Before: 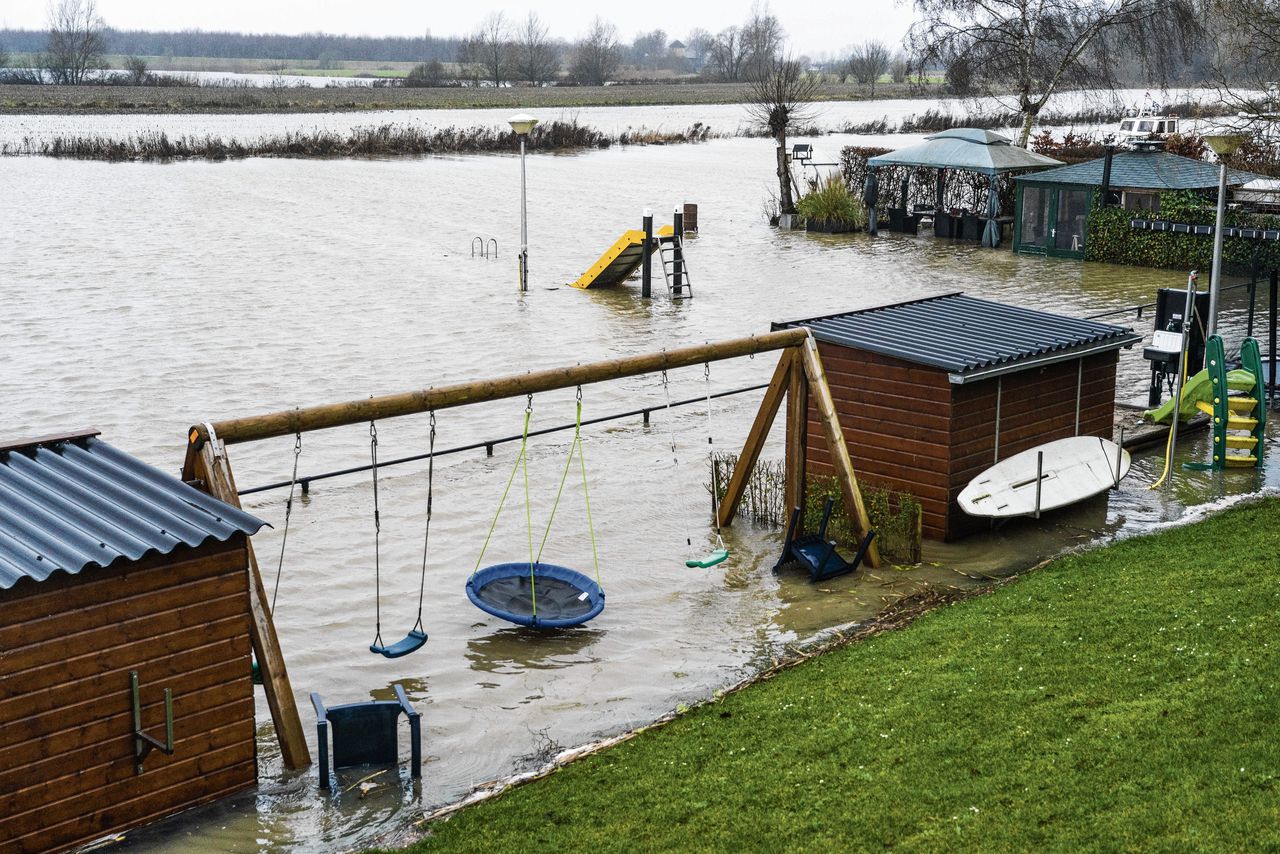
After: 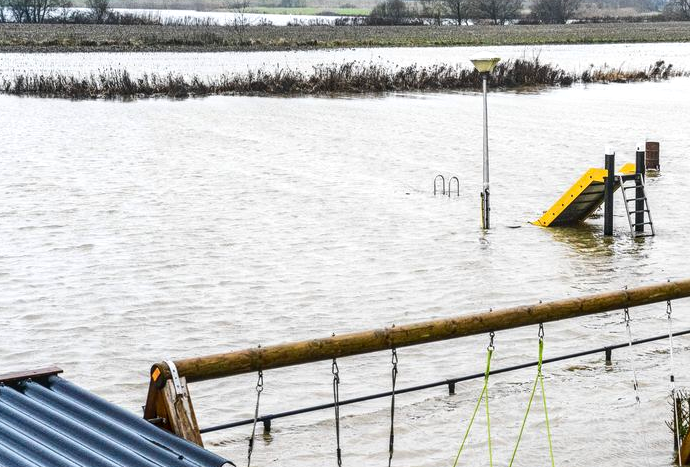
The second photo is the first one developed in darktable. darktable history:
exposure: exposure 0.202 EV, compensate highlight preservation false
local contrast: on, module defaults
contrast brightness saturation: contrast 0.129, brightness -0.054, saturation 0.156
crop and rotate: left 3.029%, top 7.492%, right 43.059%, bottom 37.78%
